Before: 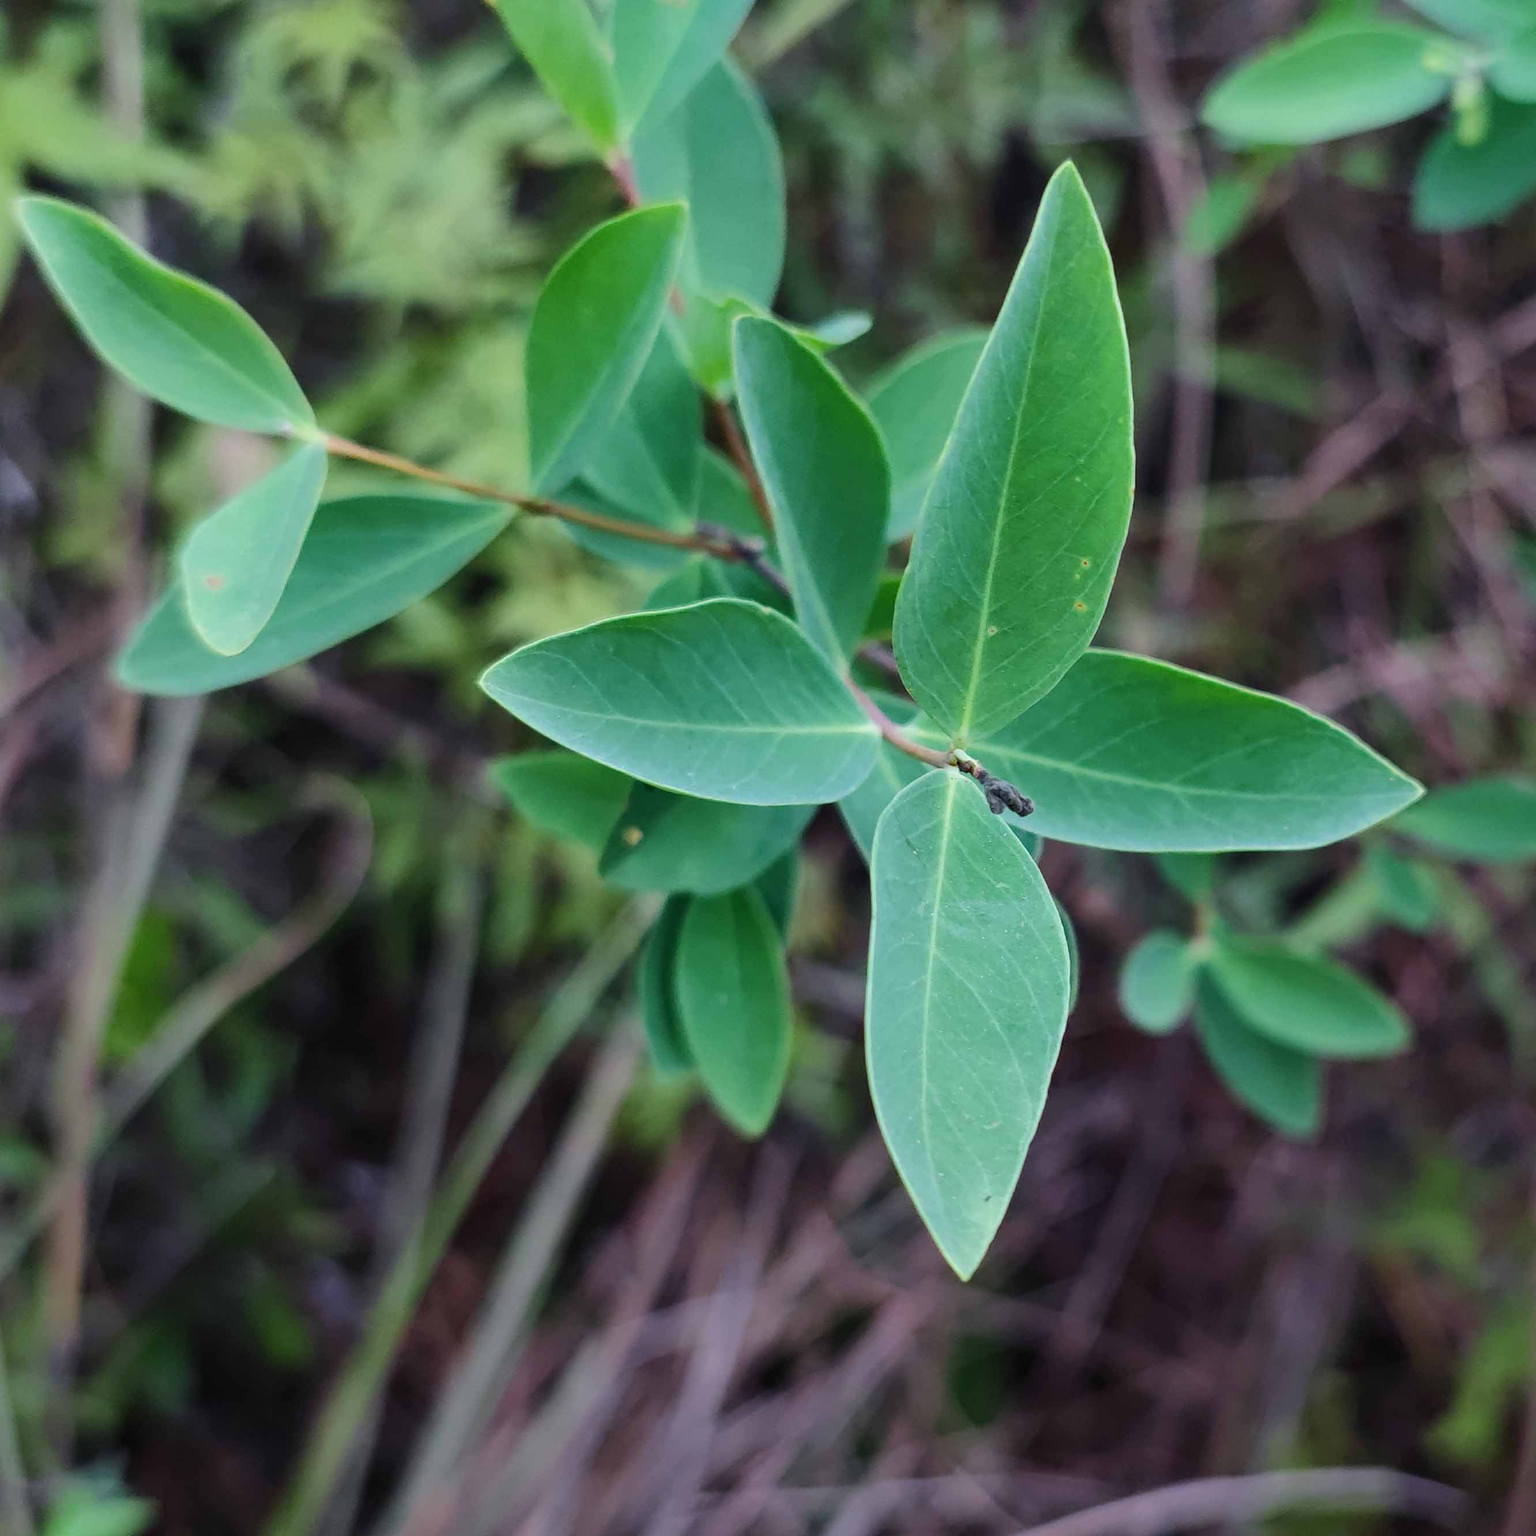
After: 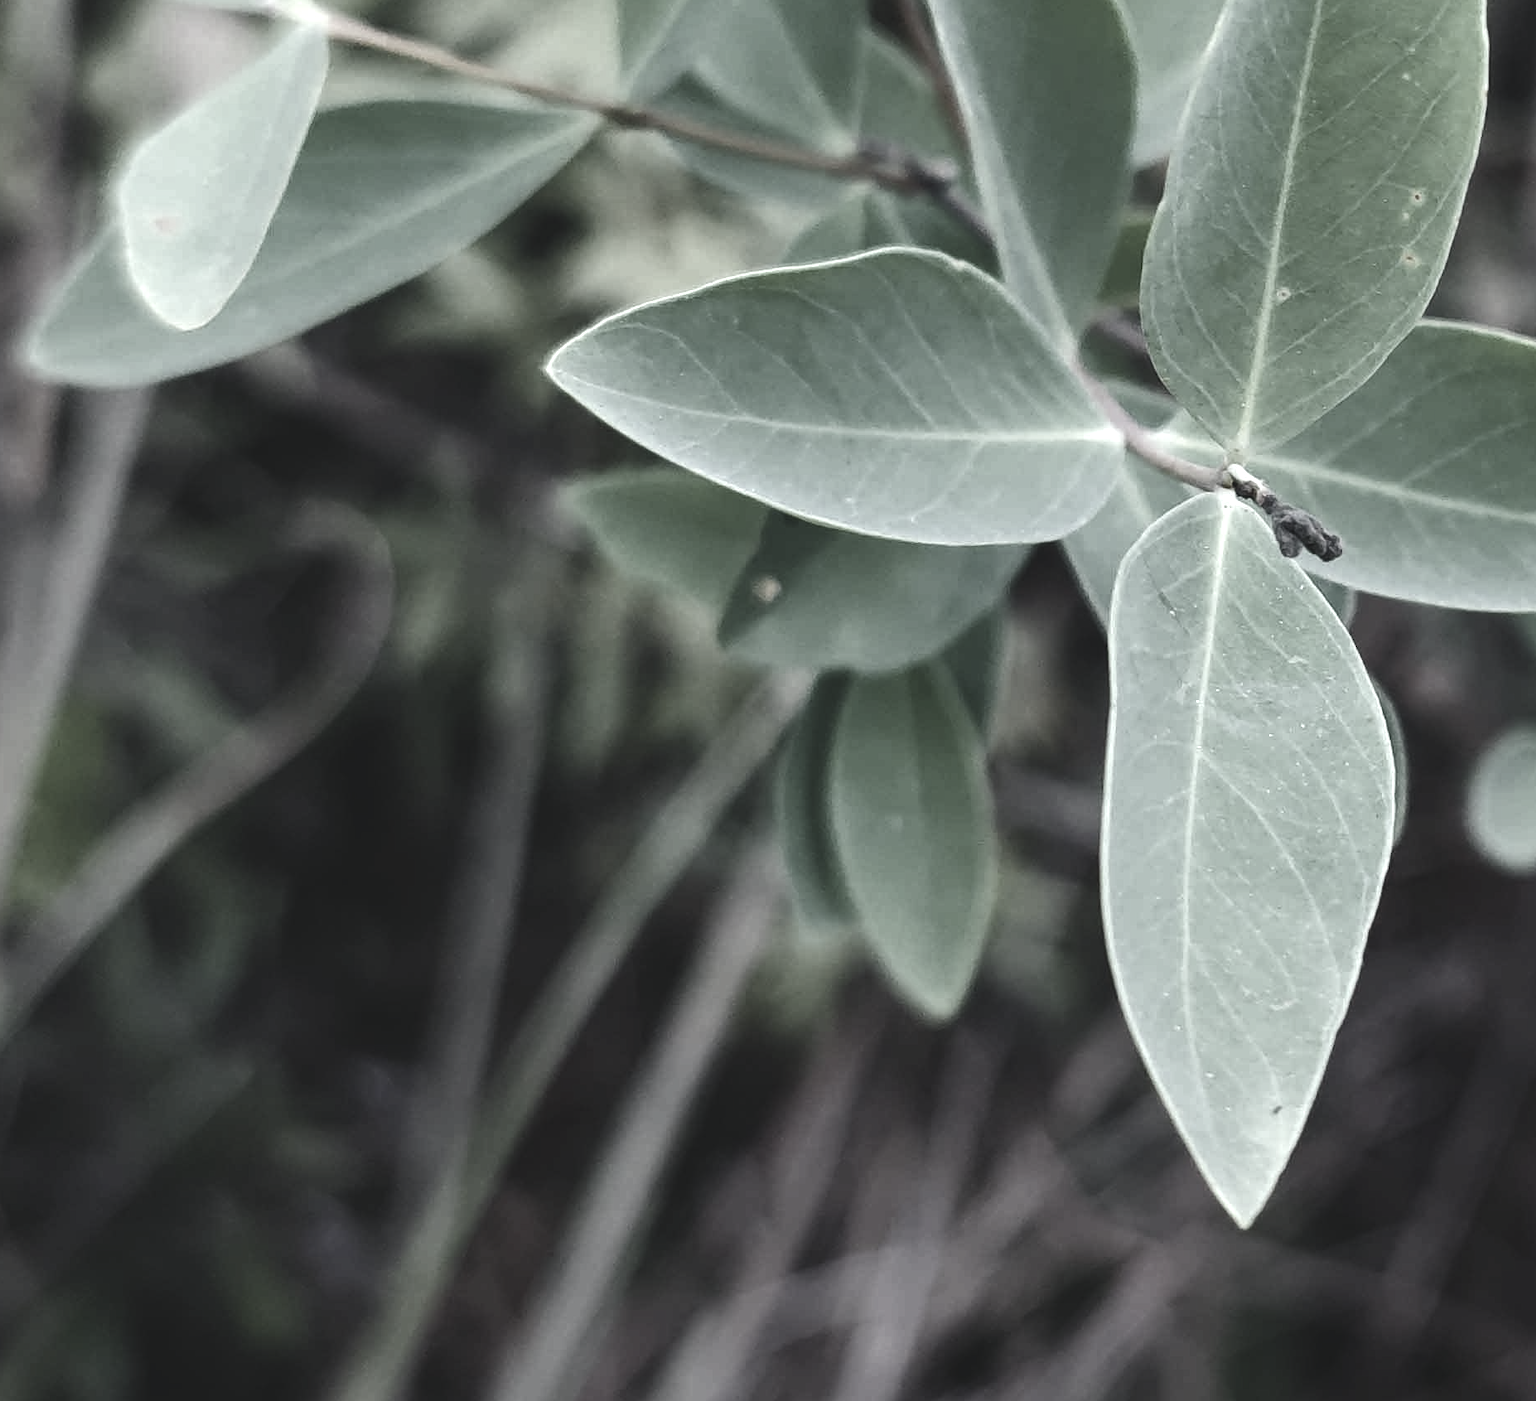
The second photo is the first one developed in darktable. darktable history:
crop: left 6.479%, top 27.748%, right 23.891%, bottom 8.703%
color balance rgb: shadows lift › chroma 2.011%, shadows lift › hue 219.48°, global offset › luminance 1.484%, perceptual saturation grading › global saturation 44.961%, perceptual saturation grading › highlights -50.38%, perceptual saturation grading › shadows 31.037%, perceptual brilliance grading › global brilliance 15.497%, perceptual brilliance grading › shadows -35.838%, global vibrance -24.512%
color correction: highlights b* -0.035, saturation 0.193
